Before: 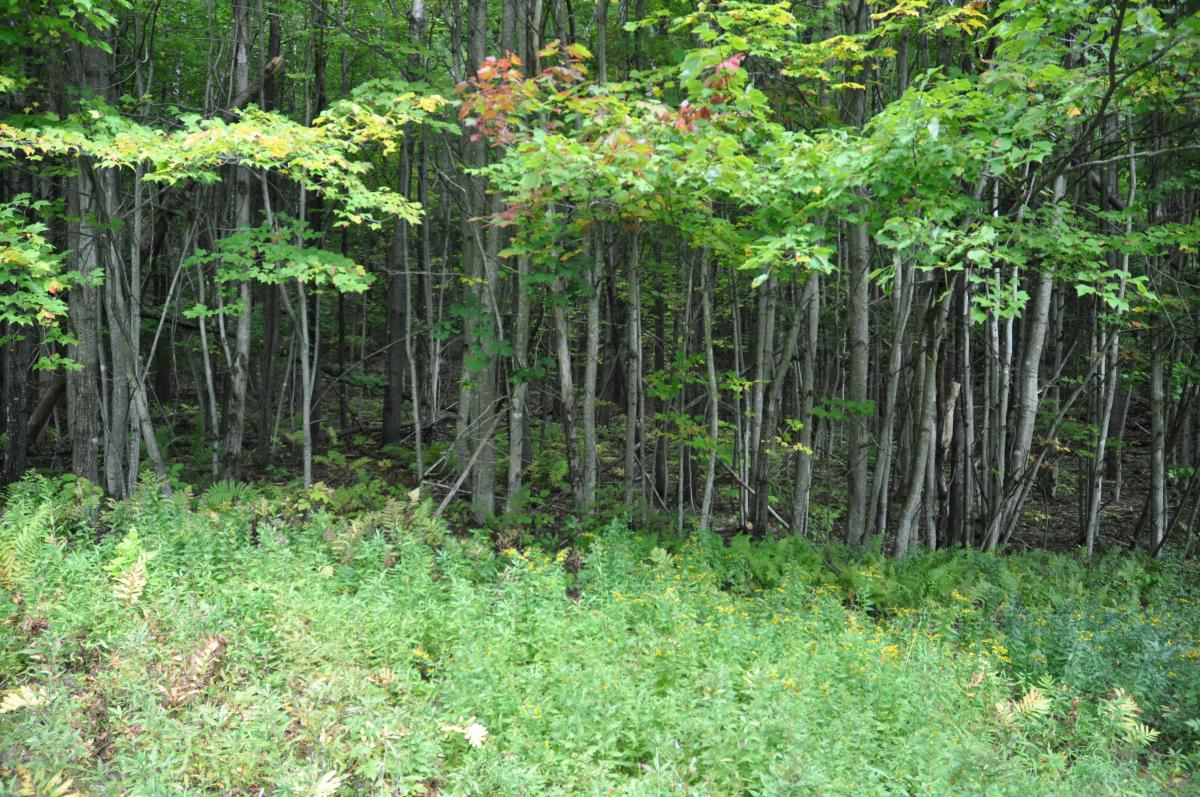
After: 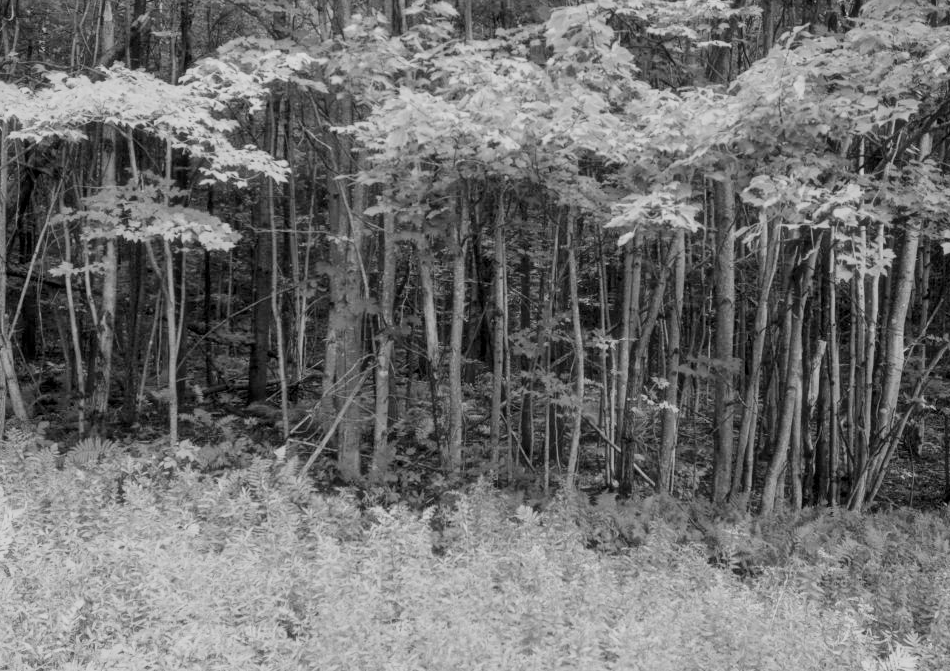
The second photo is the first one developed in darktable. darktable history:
crop: left 11.225%, top 5.381%, right 9.565%, bottom 10.314%
local contrast: on, module defaults
monochrome: a 32, b 64, size 2.3
haze removal: strength -0.09, adaptive false
filmic rgb: black relative exposure -6.68 EV, white relative exposure 4.56 EV, hardness 3.25
